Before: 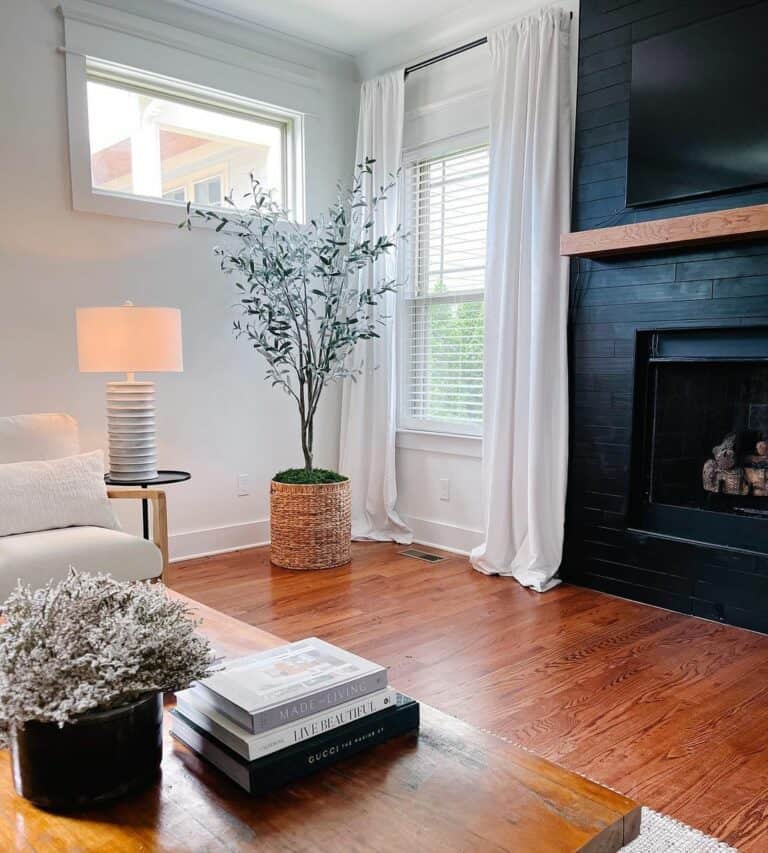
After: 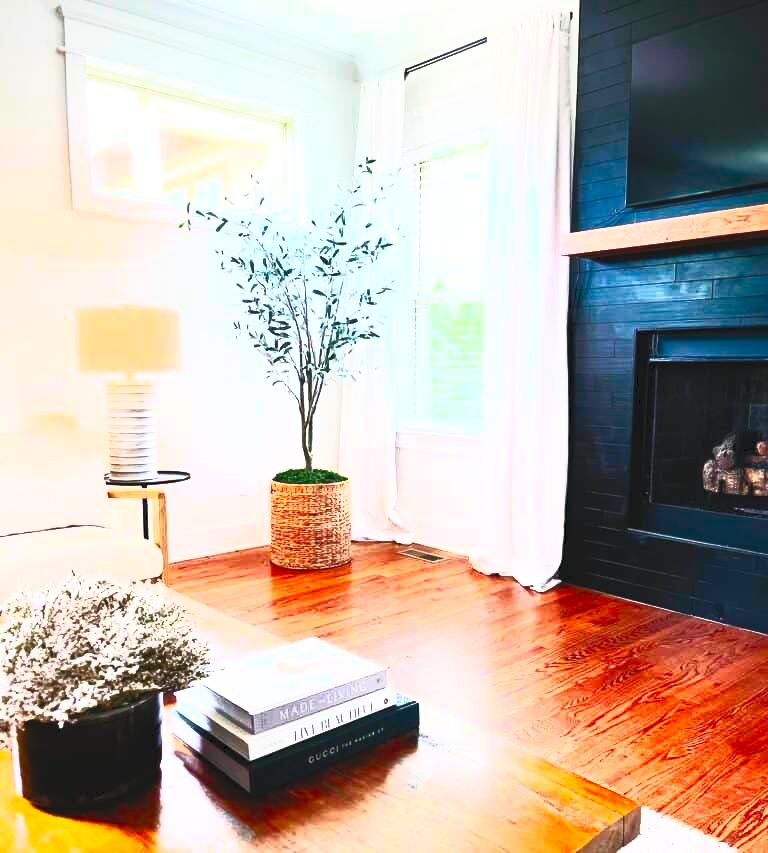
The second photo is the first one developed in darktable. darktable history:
contrast brightness saturation: contrast 0.988, brightness 0.999, saturation 0.988
